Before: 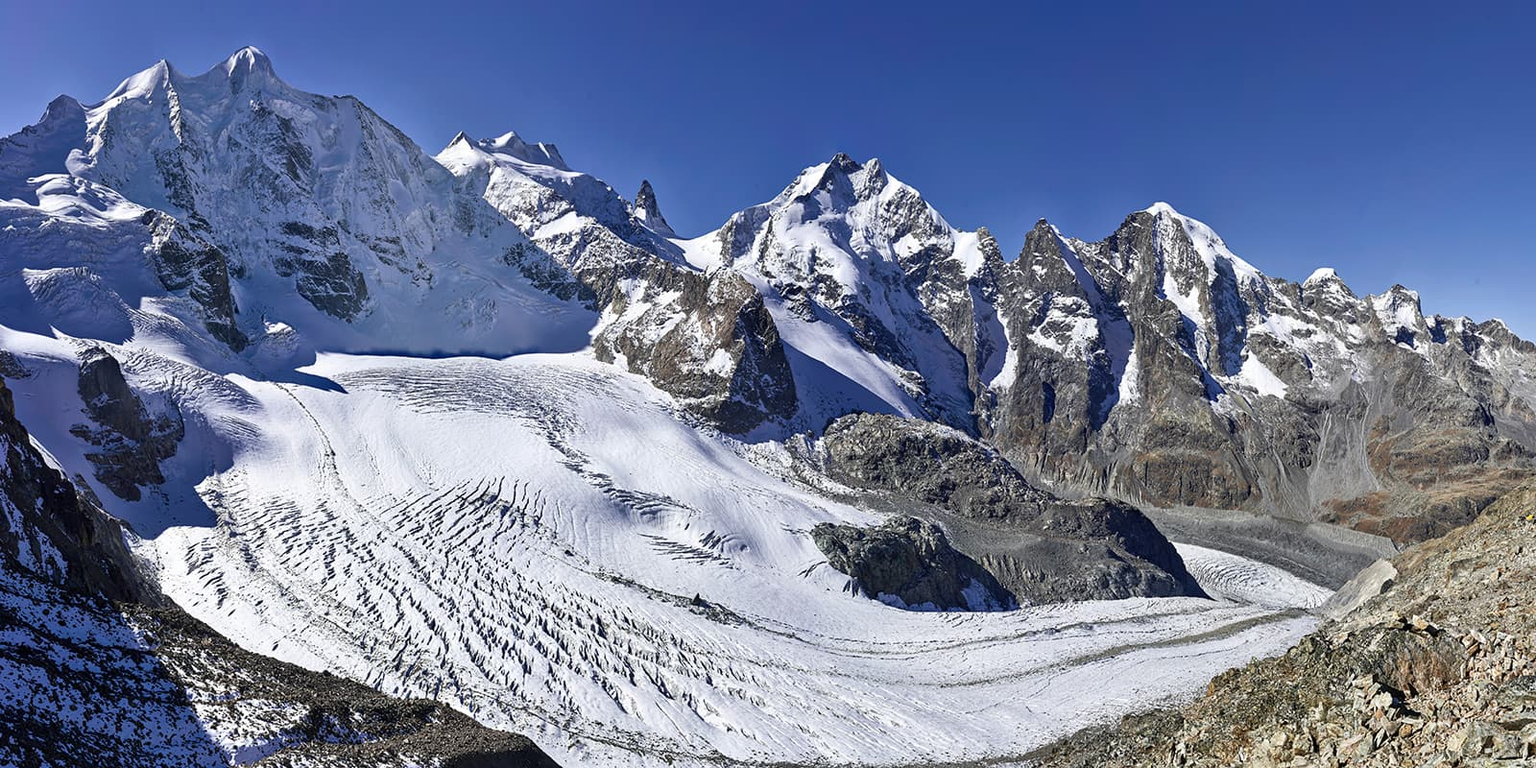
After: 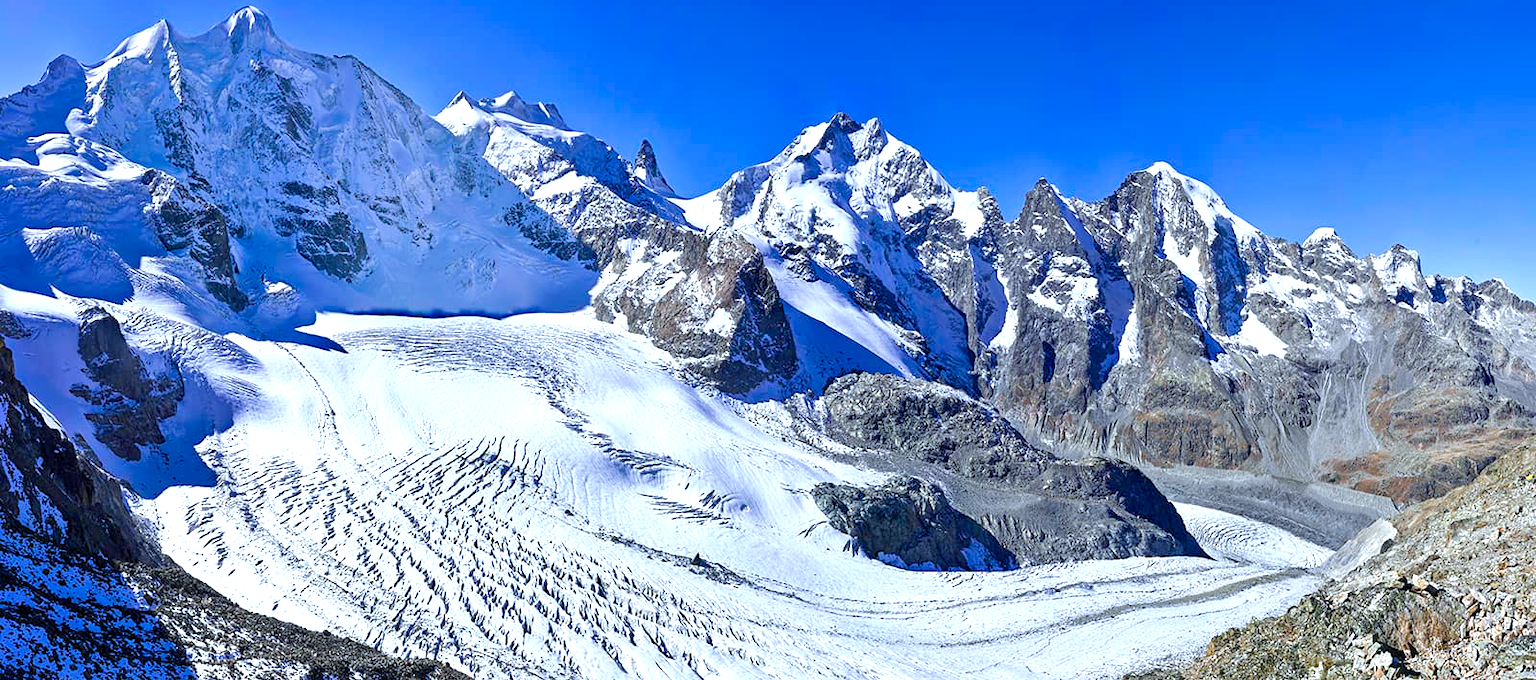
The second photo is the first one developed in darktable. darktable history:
crop and rotate: top 5.482%, bottom 5.857%
exposure: black level correction 0.001, exposure 0.498 EV, compensate highlight preservation false
color balance rgb: perceptual saturation grading › global saturation 20%, perceptual saturation grading › highlights -25.171%, perceptual saturation grading › shadows 25.28%, perceptual brilliance grading › mid-tones 9.408%, perceptual brilliance grading › shadows 14.217%, global vibrance 20%
color calibration: gray › normalize channels true, x 0.372, y 0.387, temperature 4284.08 K, gamut compression 0.029
